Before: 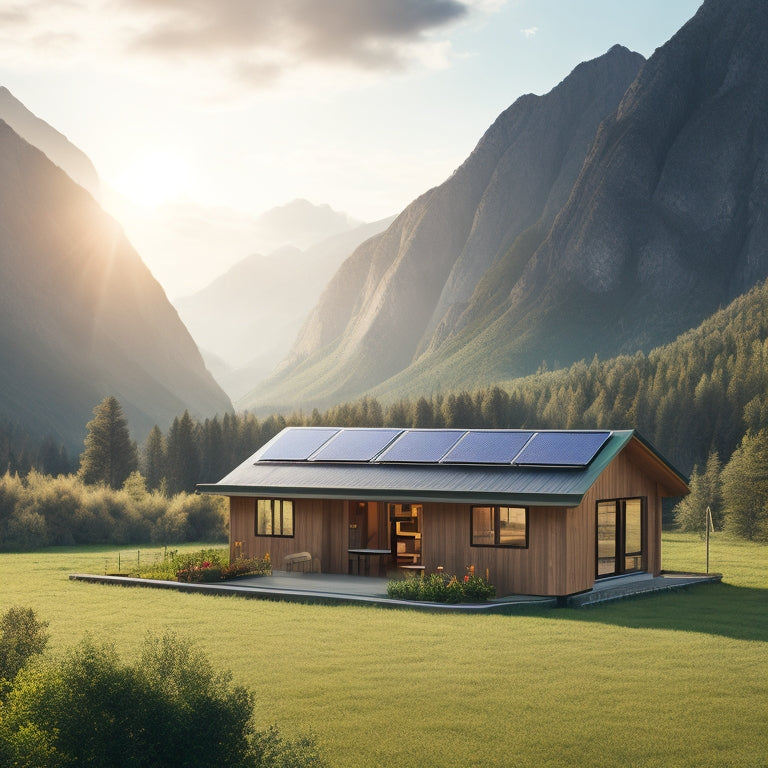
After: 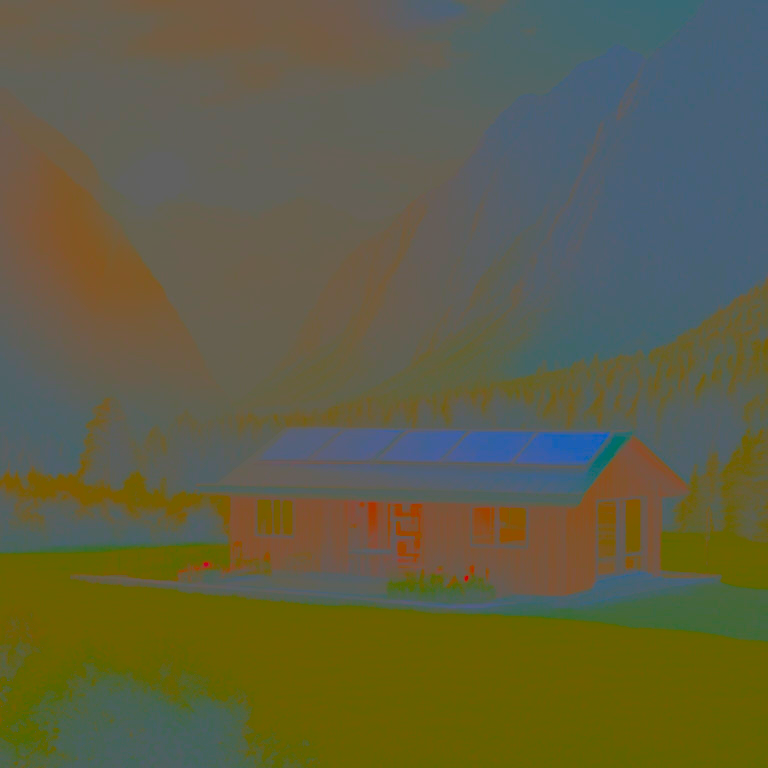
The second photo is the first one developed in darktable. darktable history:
contrast brightness saturation: contrast -0.98, brightness -0.16, saturation 0.765
